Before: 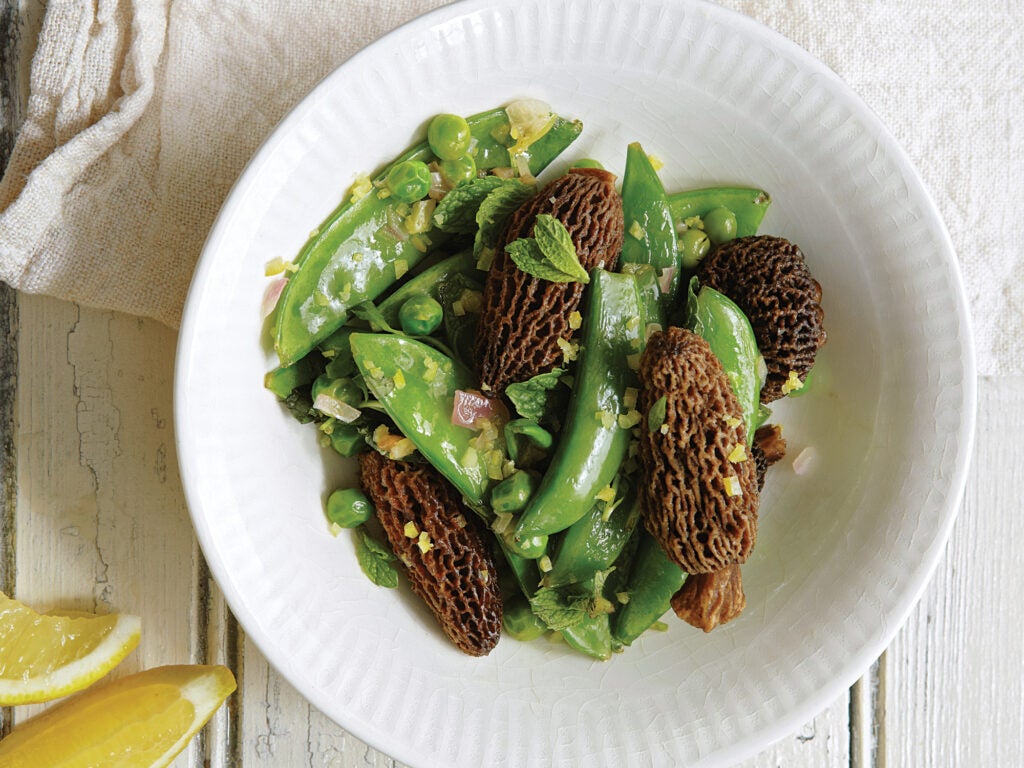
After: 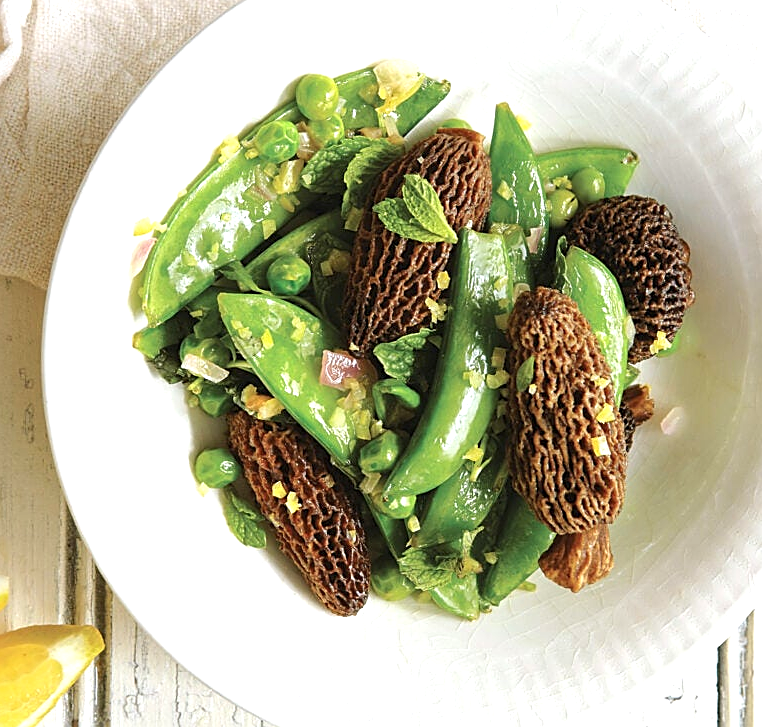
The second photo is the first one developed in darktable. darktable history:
crop and rotate: left 12.98%, top 5.319%, right 12.52%
exposure: black level correction 0, exposure 0.693 EV, compensate exposure bias true, compensate highlight preservation false
sharpen: on, module defaults
